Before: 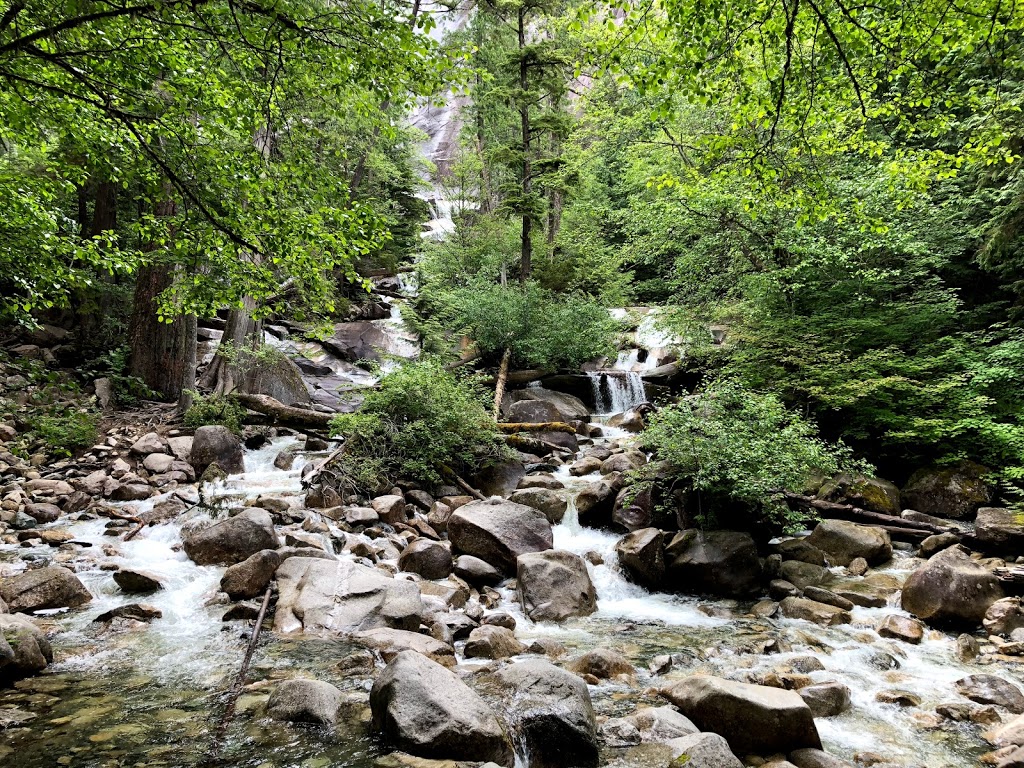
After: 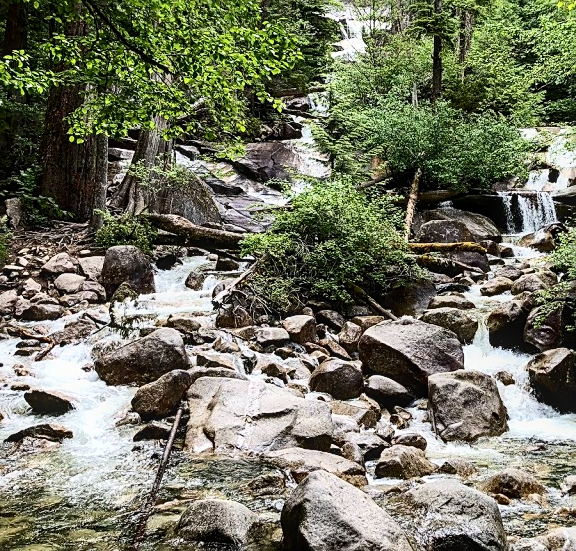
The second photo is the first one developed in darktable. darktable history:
contrast brightness saturation: contrast 0.277
sharpen: on, module defaults
contrast equalizer: octaves 7, y [[0.48, 0.654, 0.731, 0.706, 0.772, 0.382], [0.55 ×6], [0 ×6], [0 ×6], [0 ×6]], mix -0.194
haze removal: compatibility mode true, adaptive false
local contrast: detail 130%
crop: left 8.77%, top 23.446%, right 34.936%, bottom 4.696%
